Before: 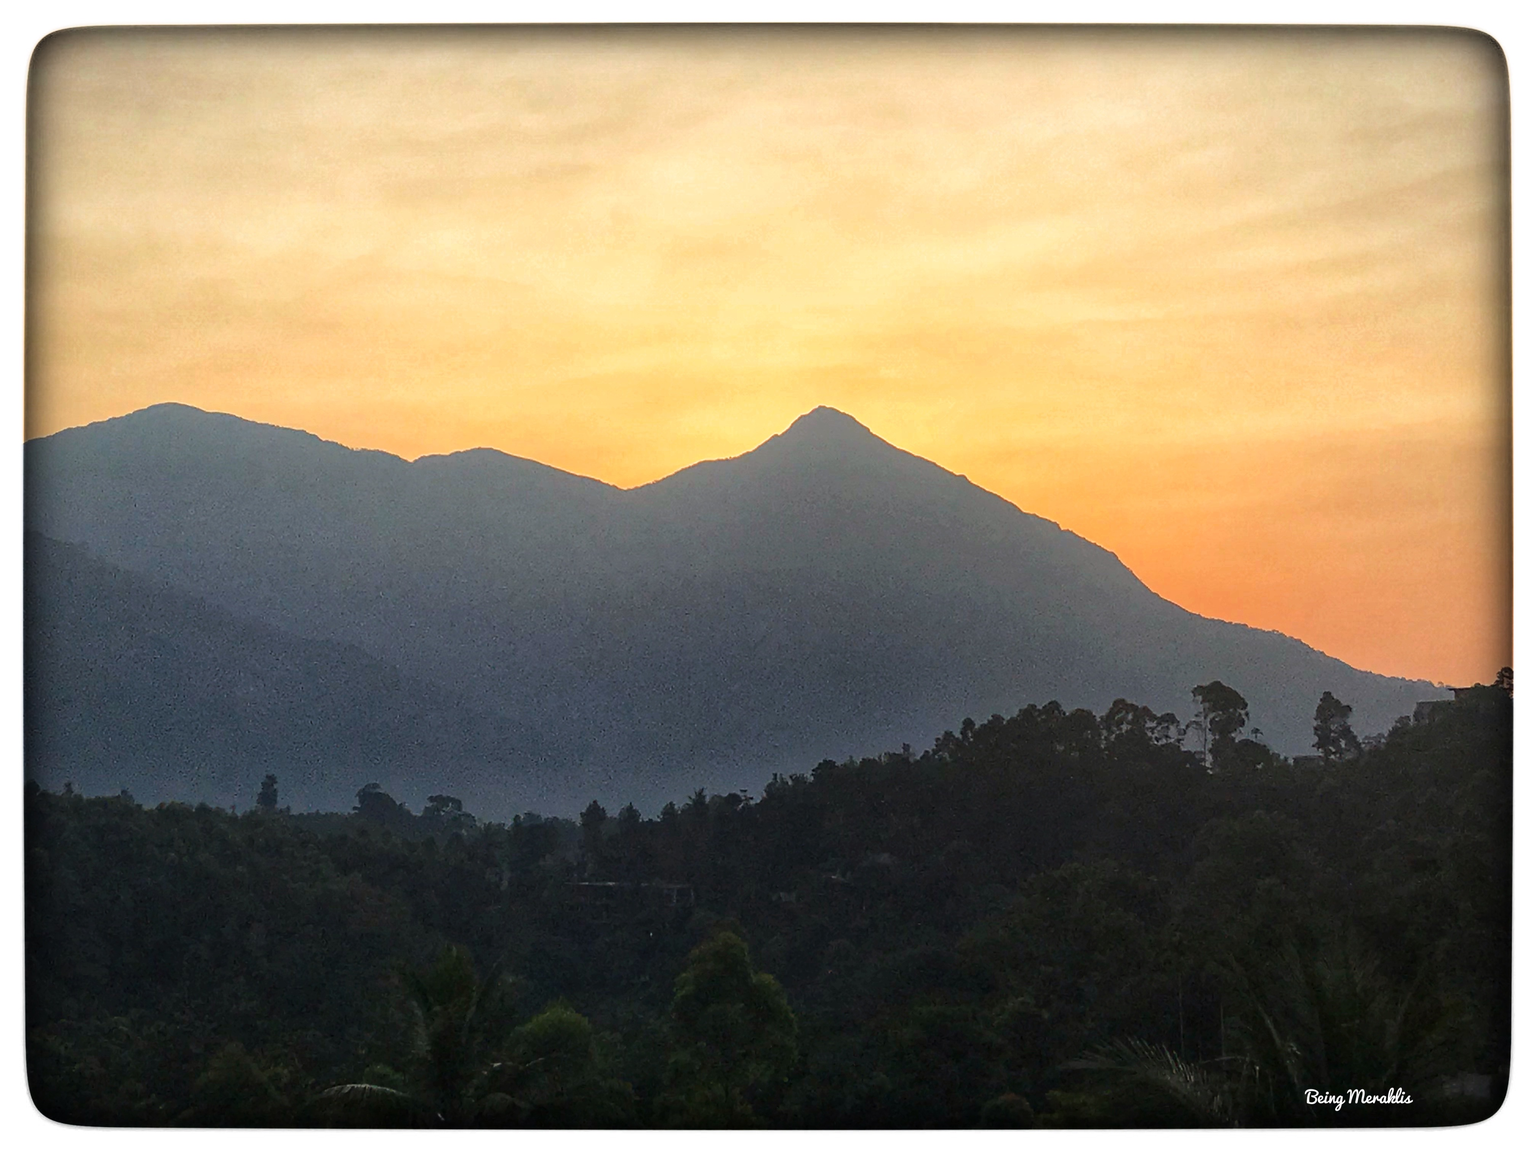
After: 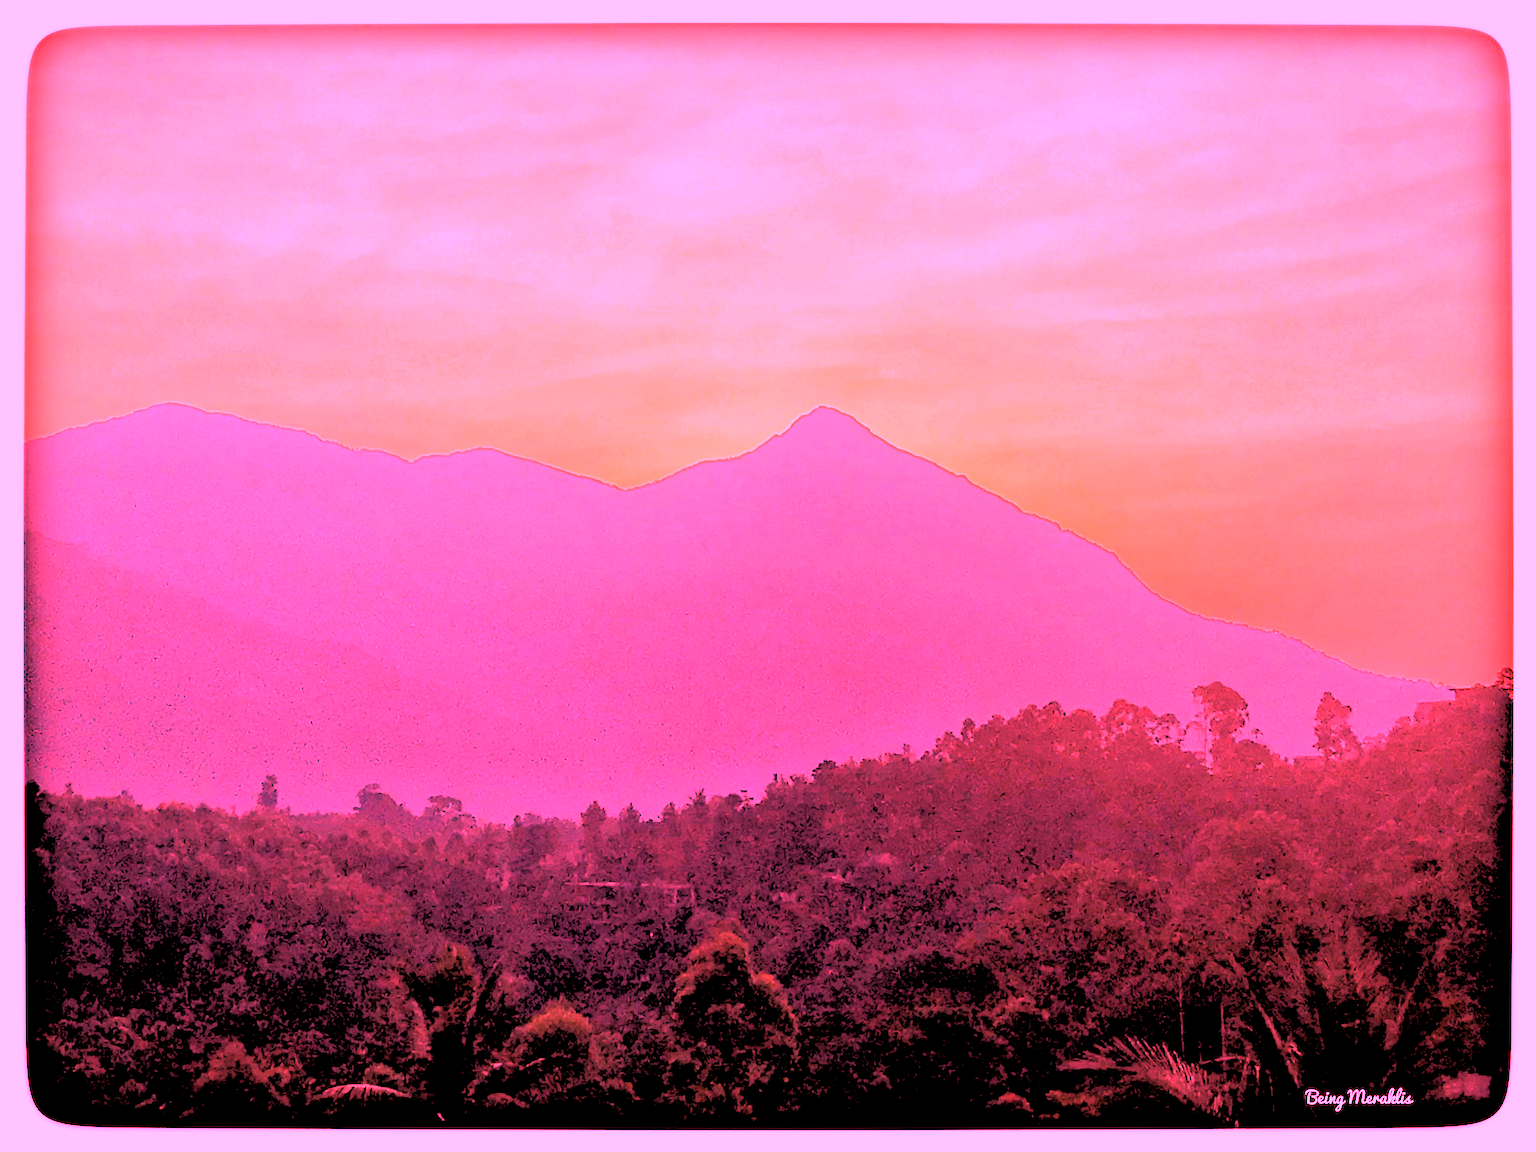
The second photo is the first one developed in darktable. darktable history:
white balance: red 4.26, blue 1.802
rgb levels: levels [[0.027, 0.429, 0.996], [0, 0.5, 1], [0, 0.5, 1]]
